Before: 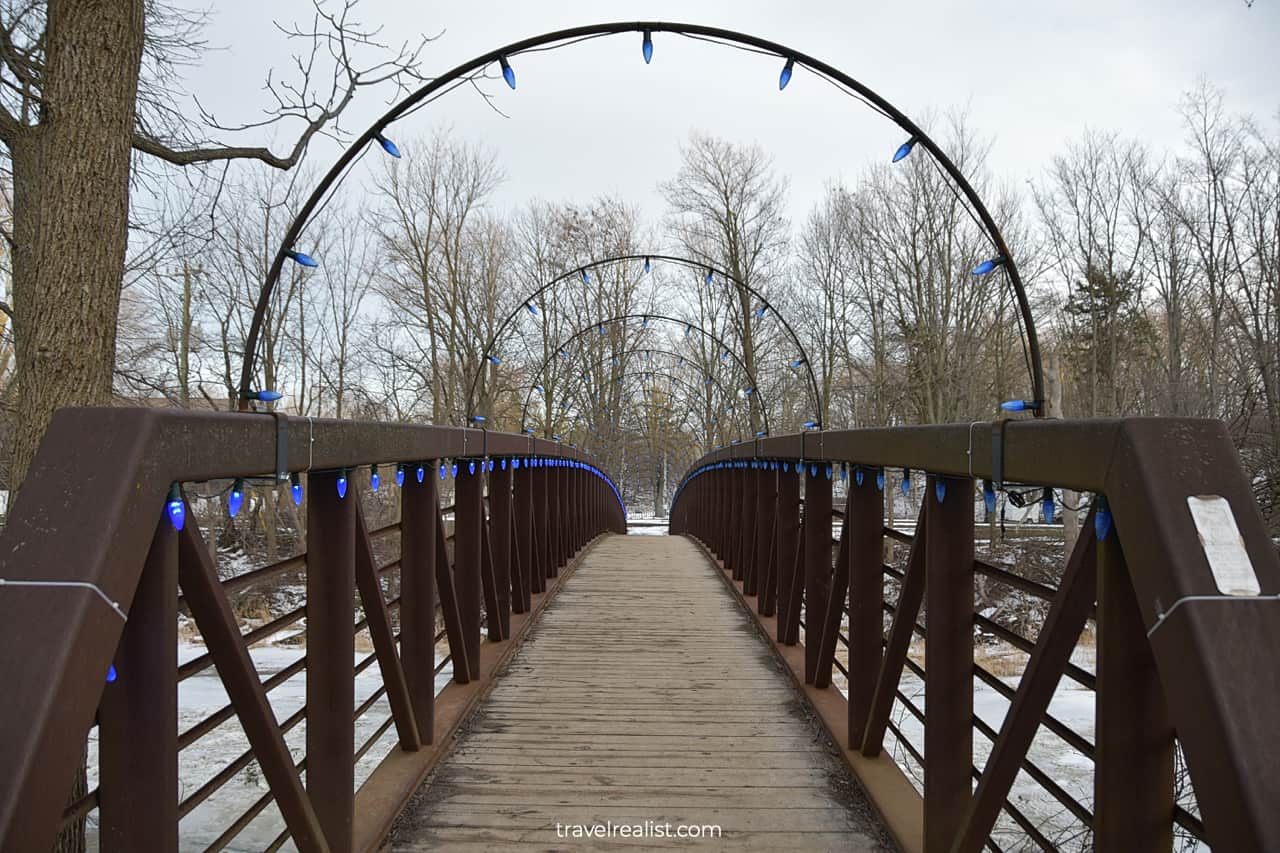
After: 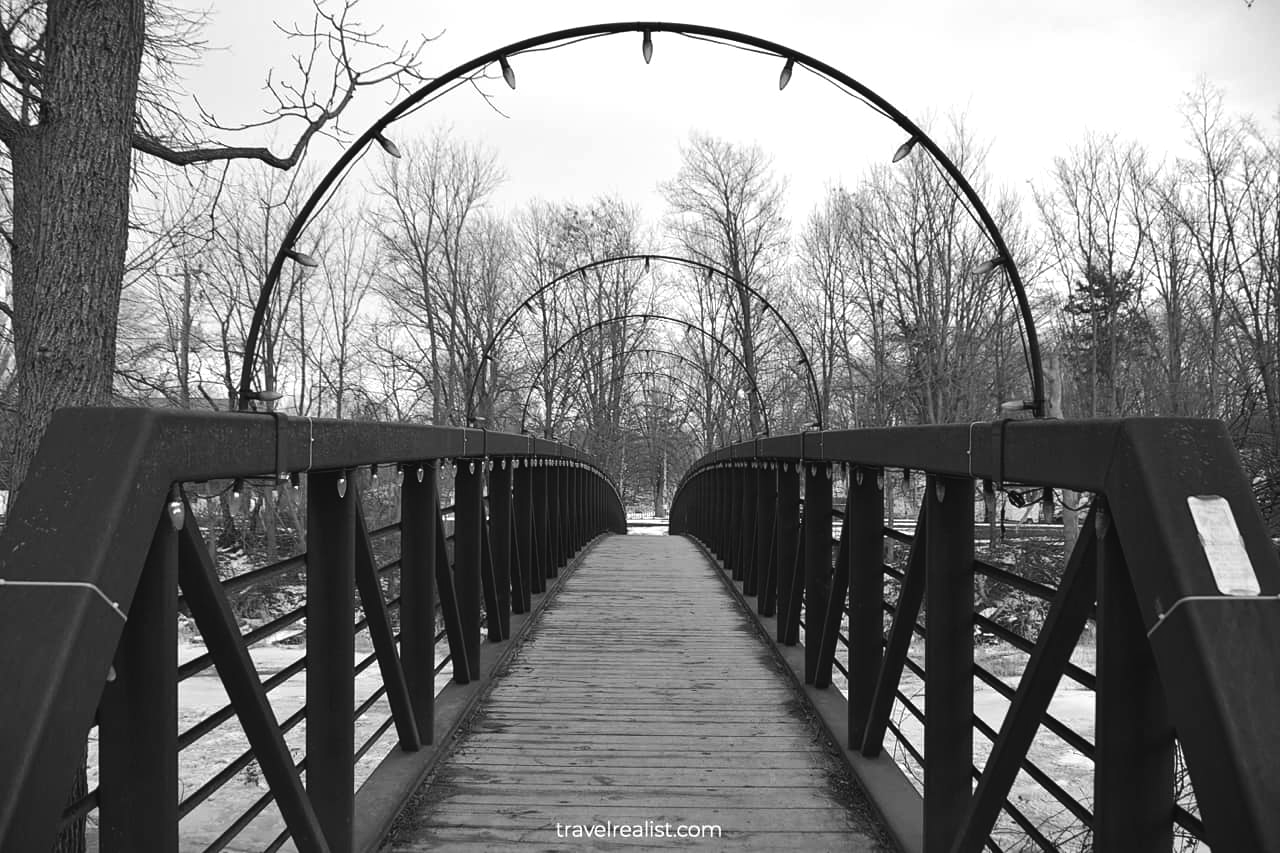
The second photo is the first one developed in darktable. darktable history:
contrast brightness saturation: contrast -0.08, brightness -0.04, saturation -0.11
tone equalizer: -8 EV -0.417 EV, -7 EV -0.389 EV, -6 EV -0.333 EV, -5 EV -0.222 EV, -3 EV 0.222 EV, -2 EV 0.333 EV, -1 EV 0.389 EV, +0 EV 0.417 EV, edges refinement/feathering 500, mask exposure compensation -1.57 EV, preserve details no
monochrome: on, module defaults
